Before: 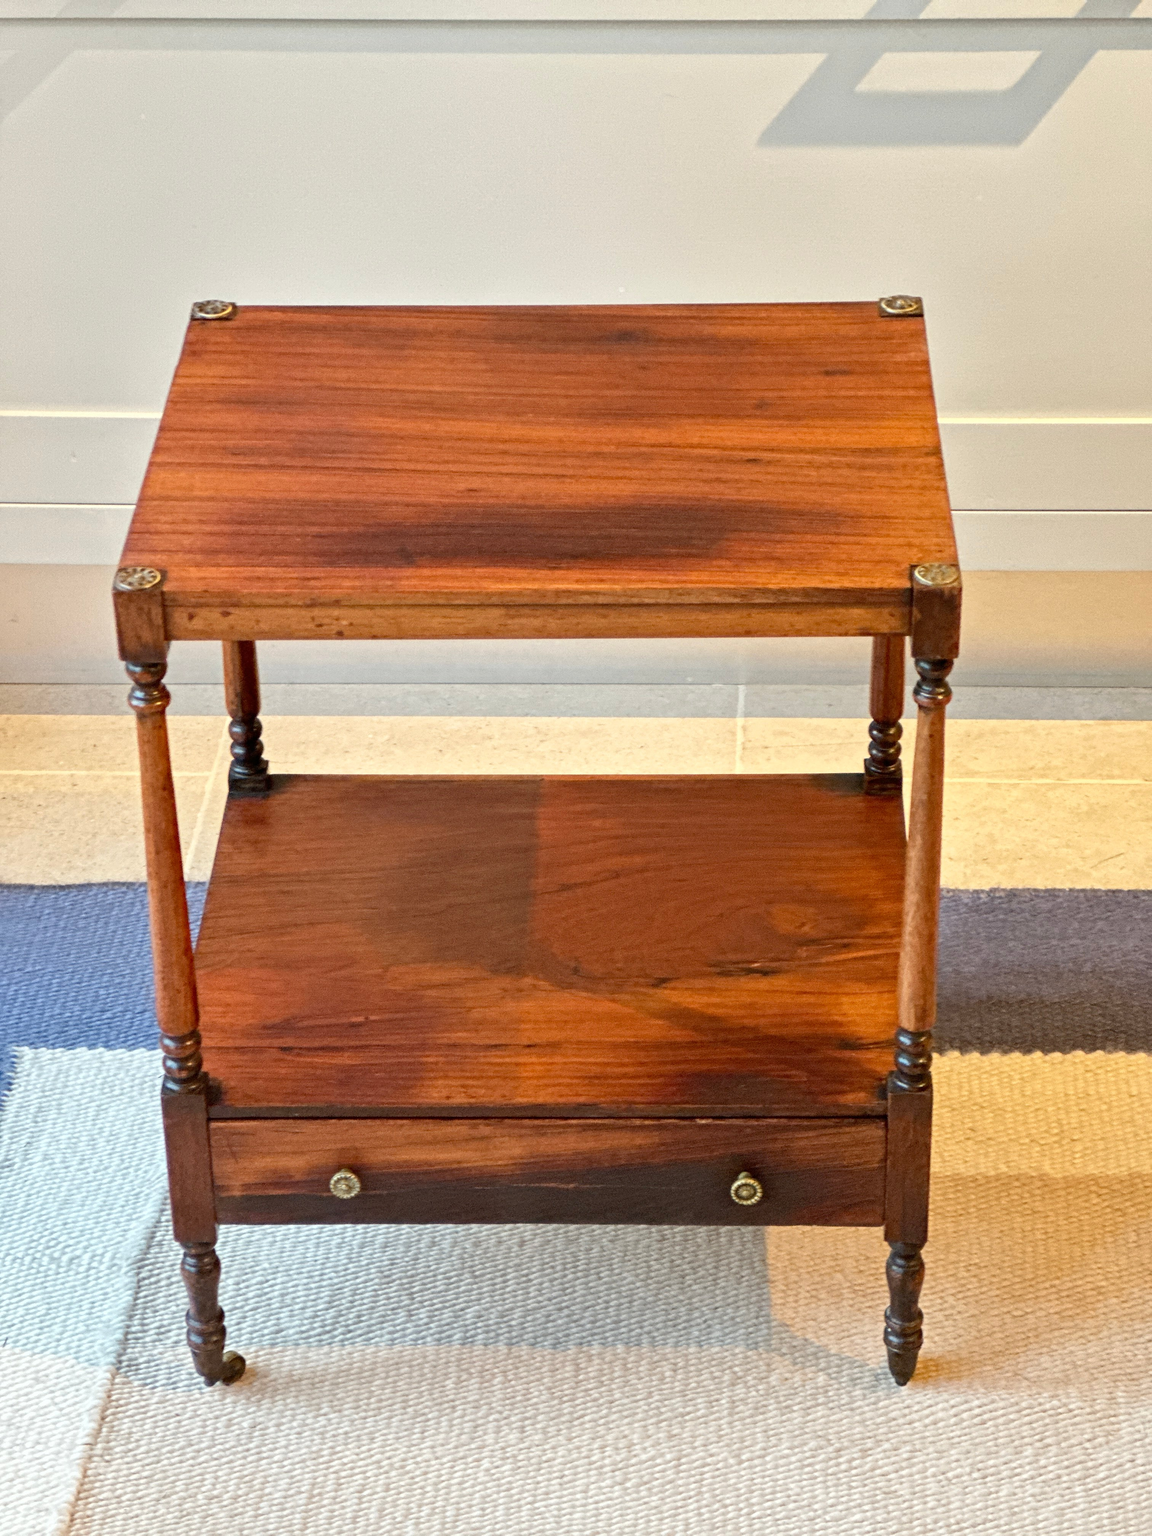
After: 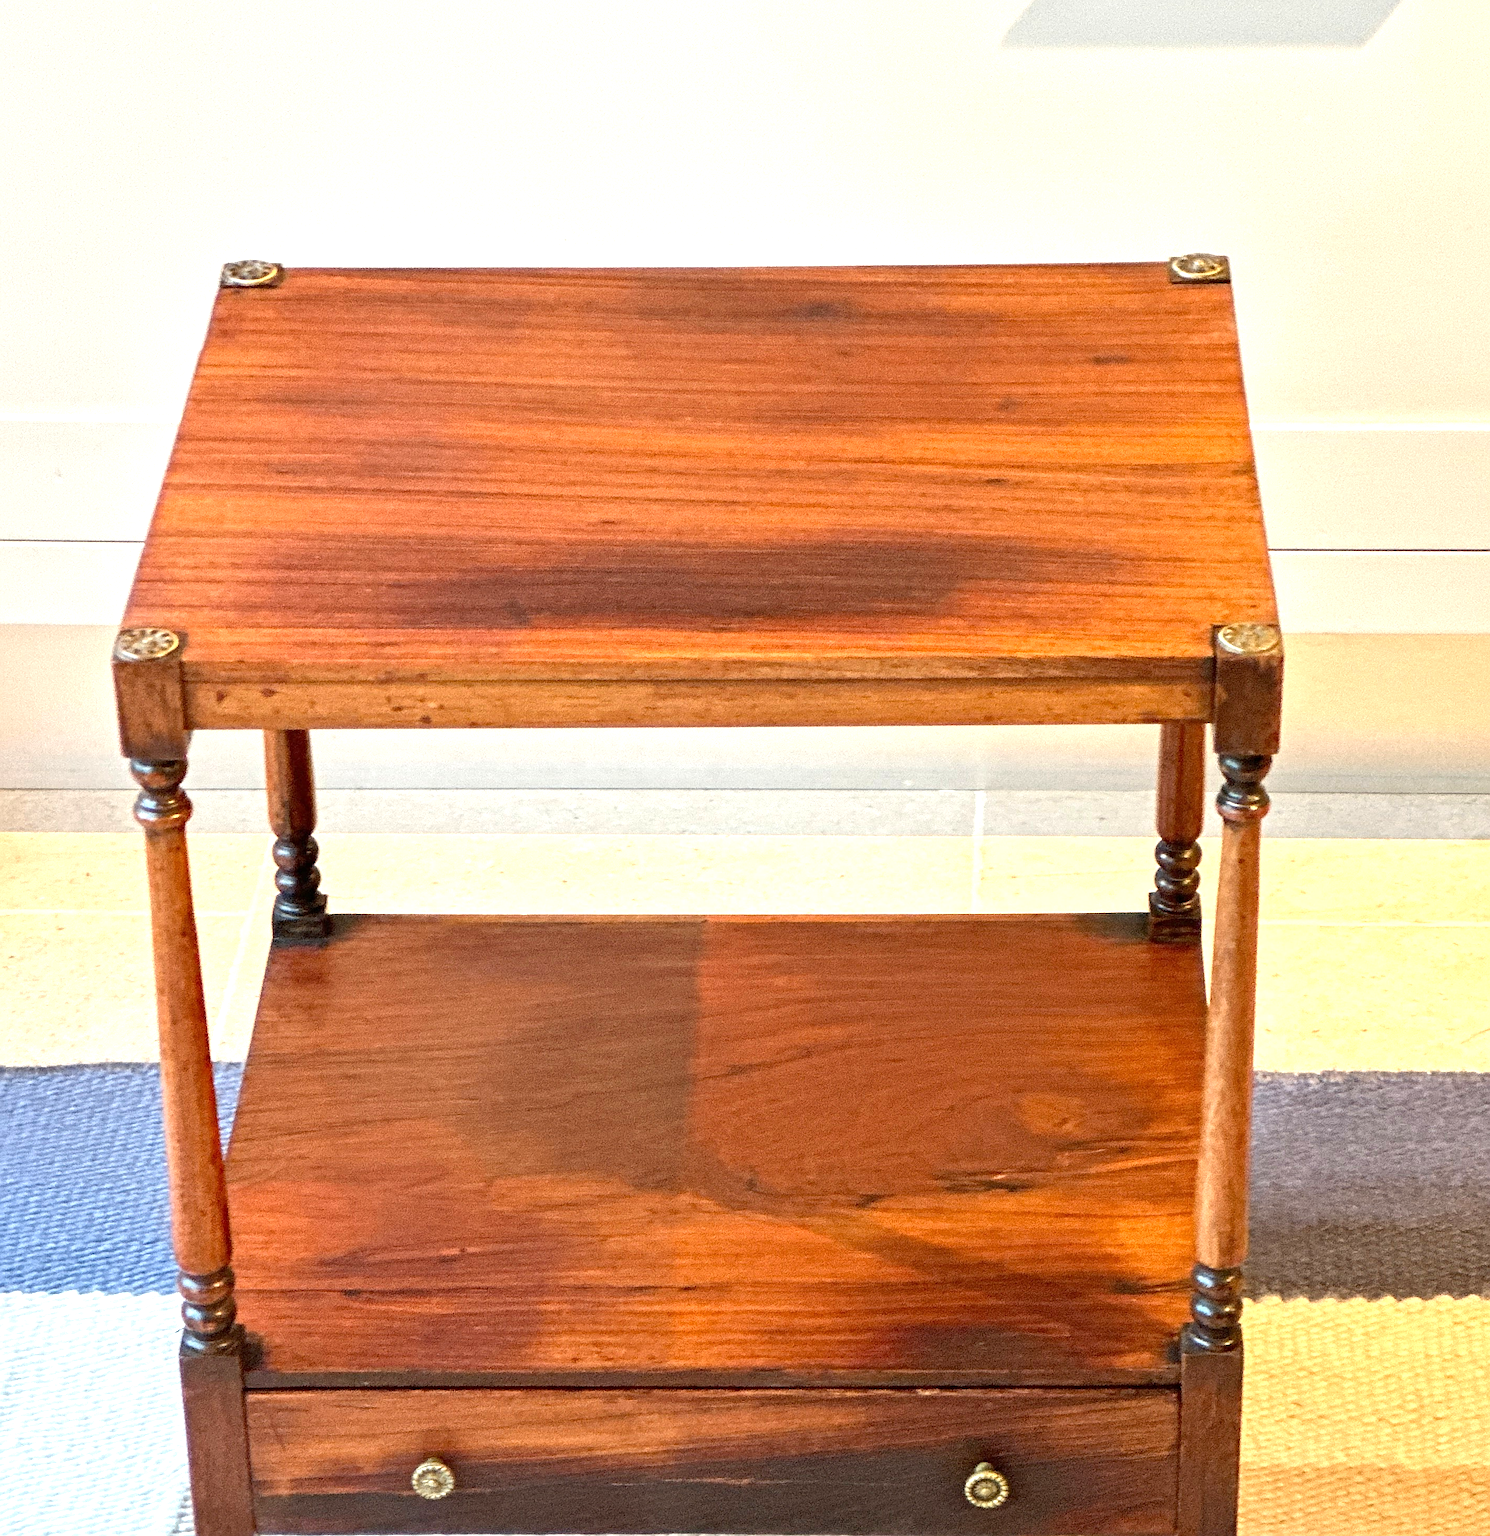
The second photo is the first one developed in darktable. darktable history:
exposure: exposure 0.722 EV, compensate highlight preservation false
sharpen: on, module defaults
crop: left 2.737%, top 7.287%, right 3.421%, bottom 20.179%
